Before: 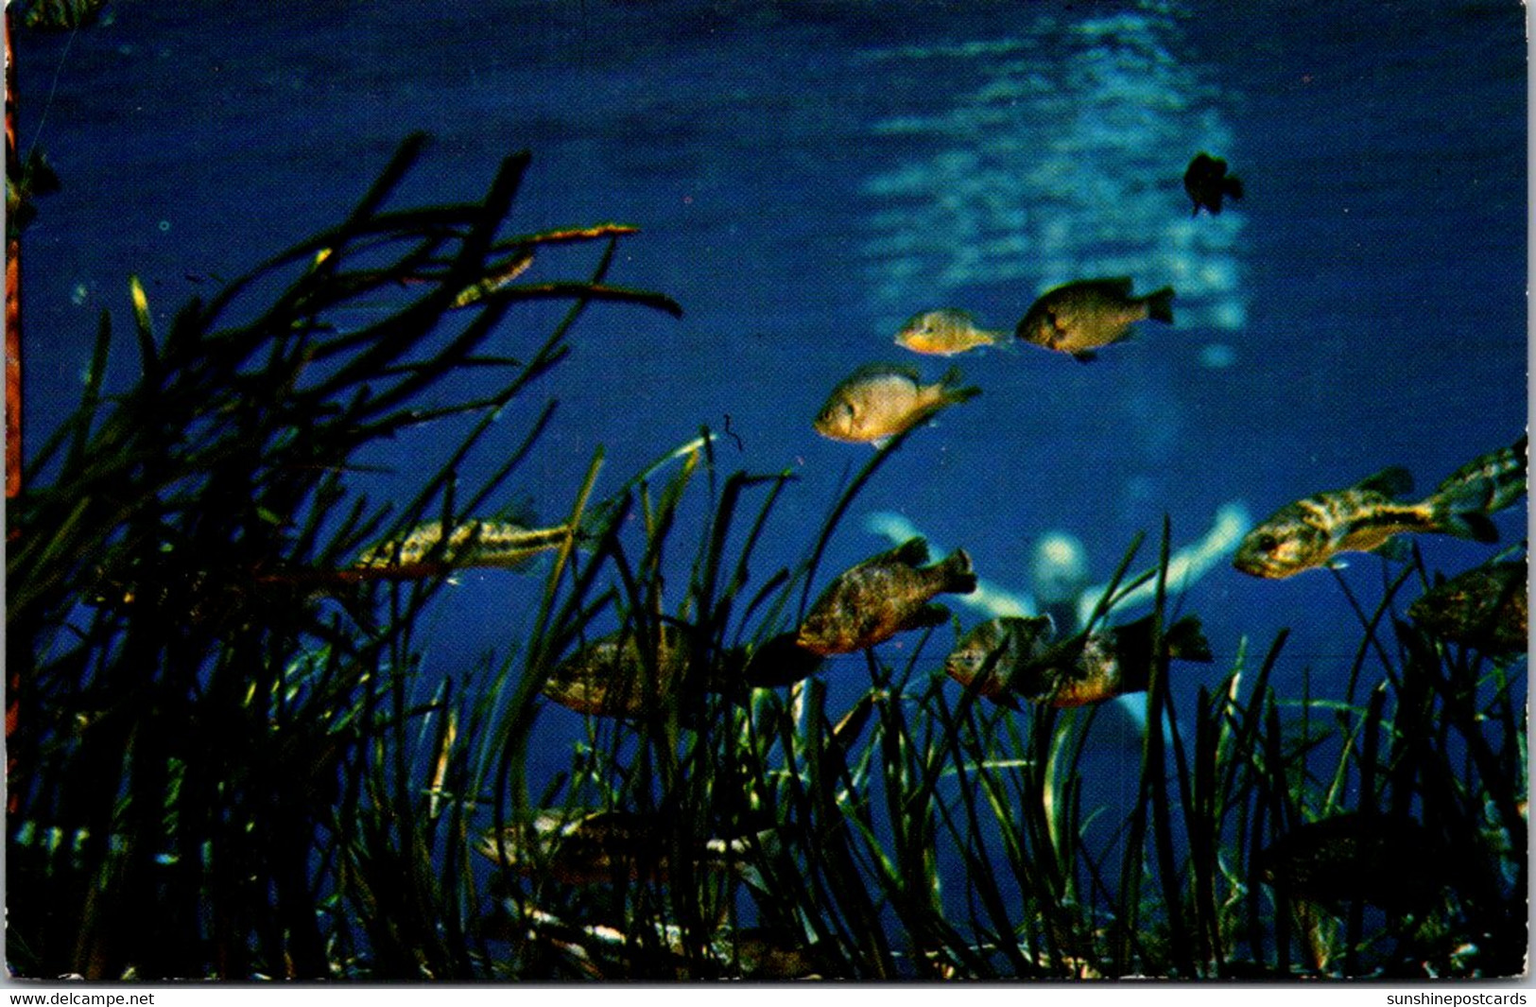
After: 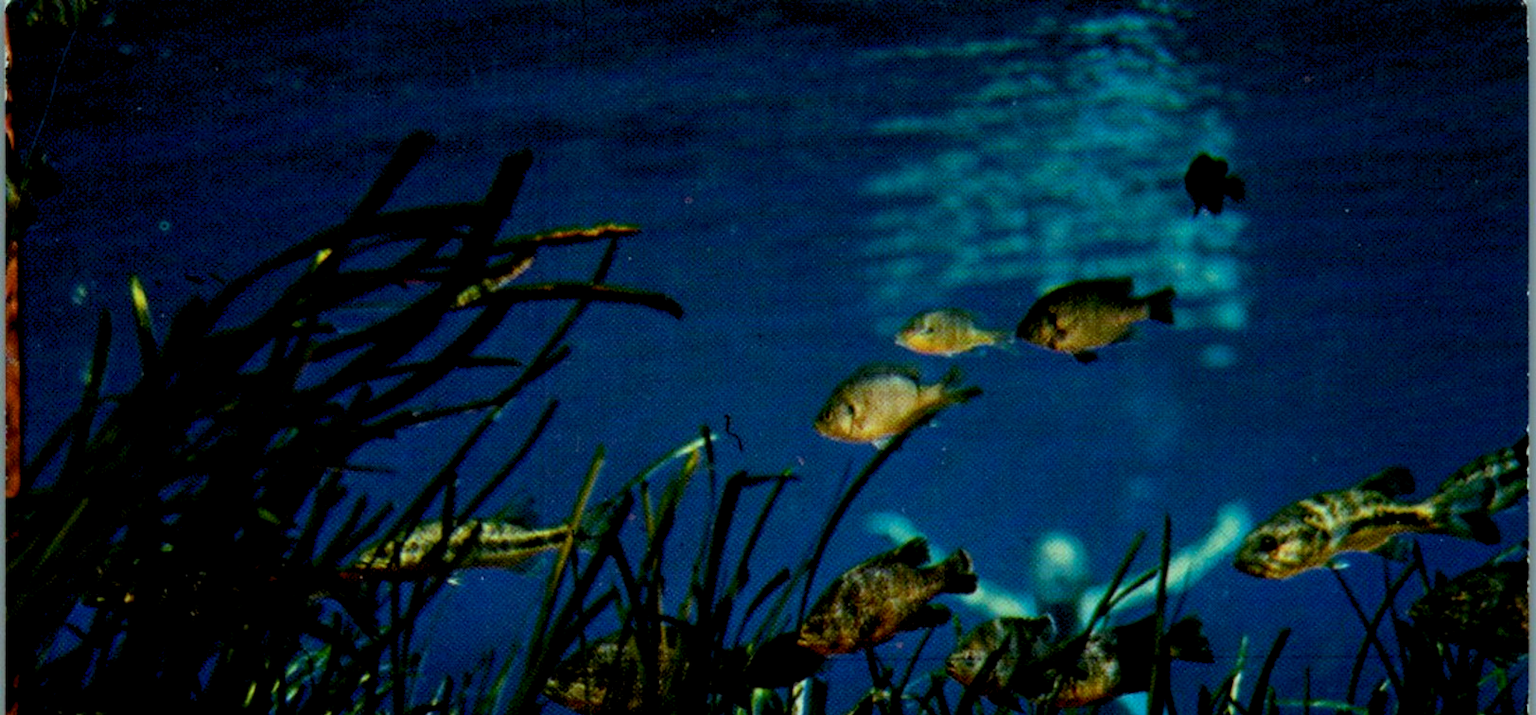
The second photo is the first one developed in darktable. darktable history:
crop: right 0%, bottom 28.979%
exposure: exposure -0.463 EV, compensate highlight preservation false
color balance rgb: highlights gain › chroma 4.055%, highlights gain › hue 201.89°, global offset › luminance -0.499%, perceptual saturation grading › global saturation -0.008%
